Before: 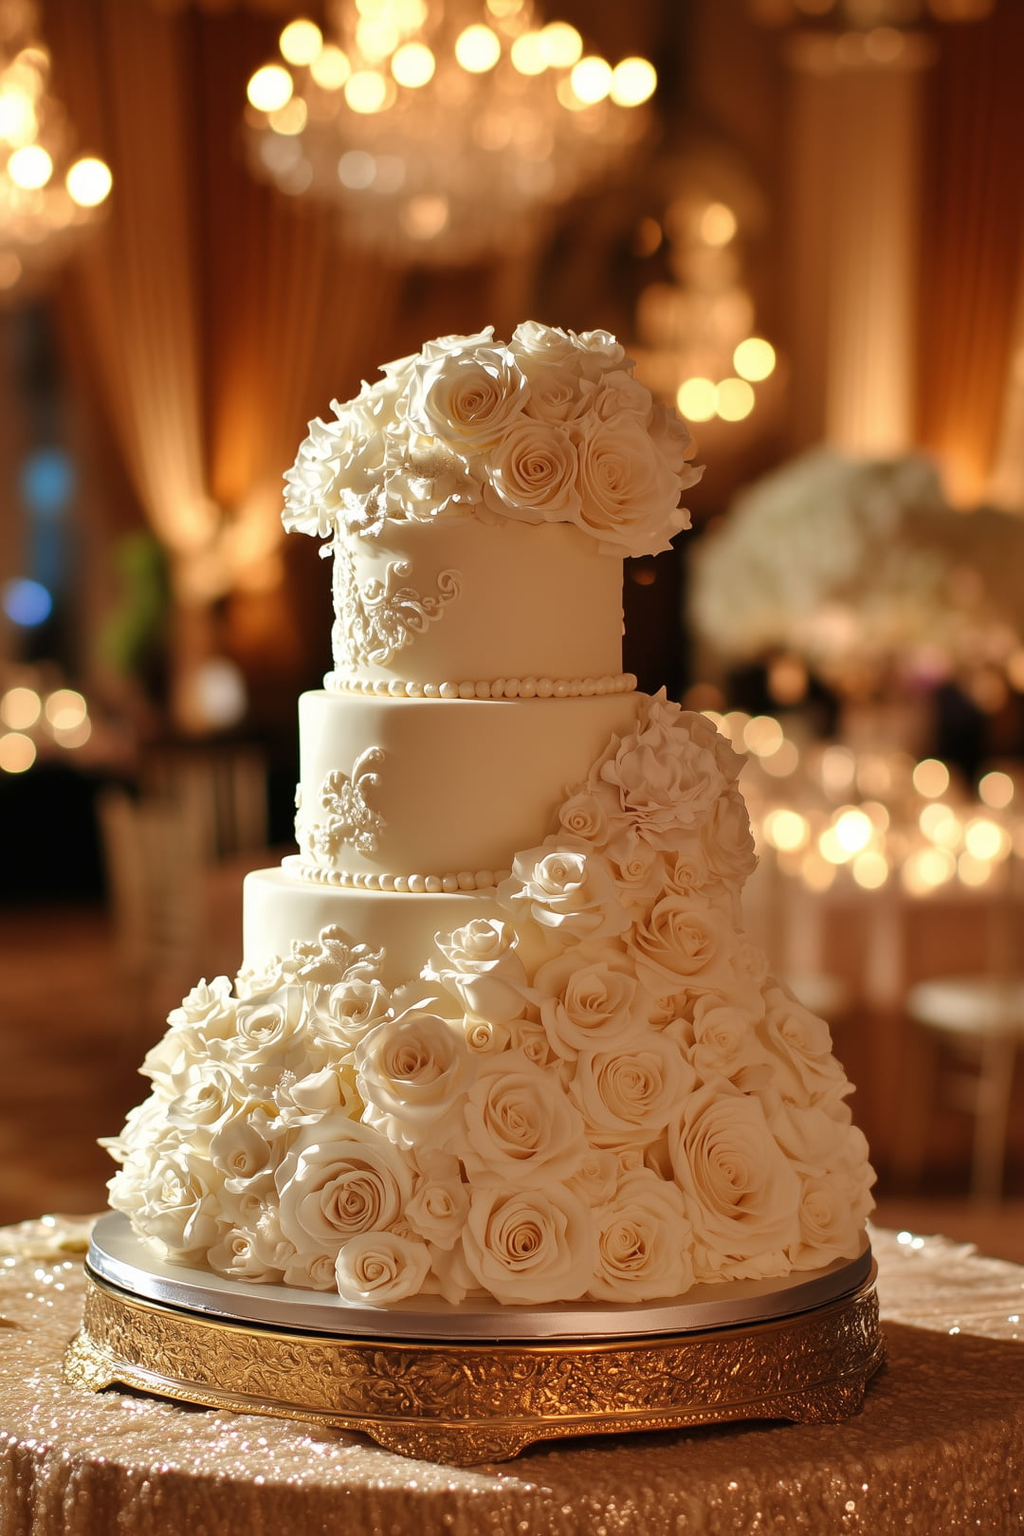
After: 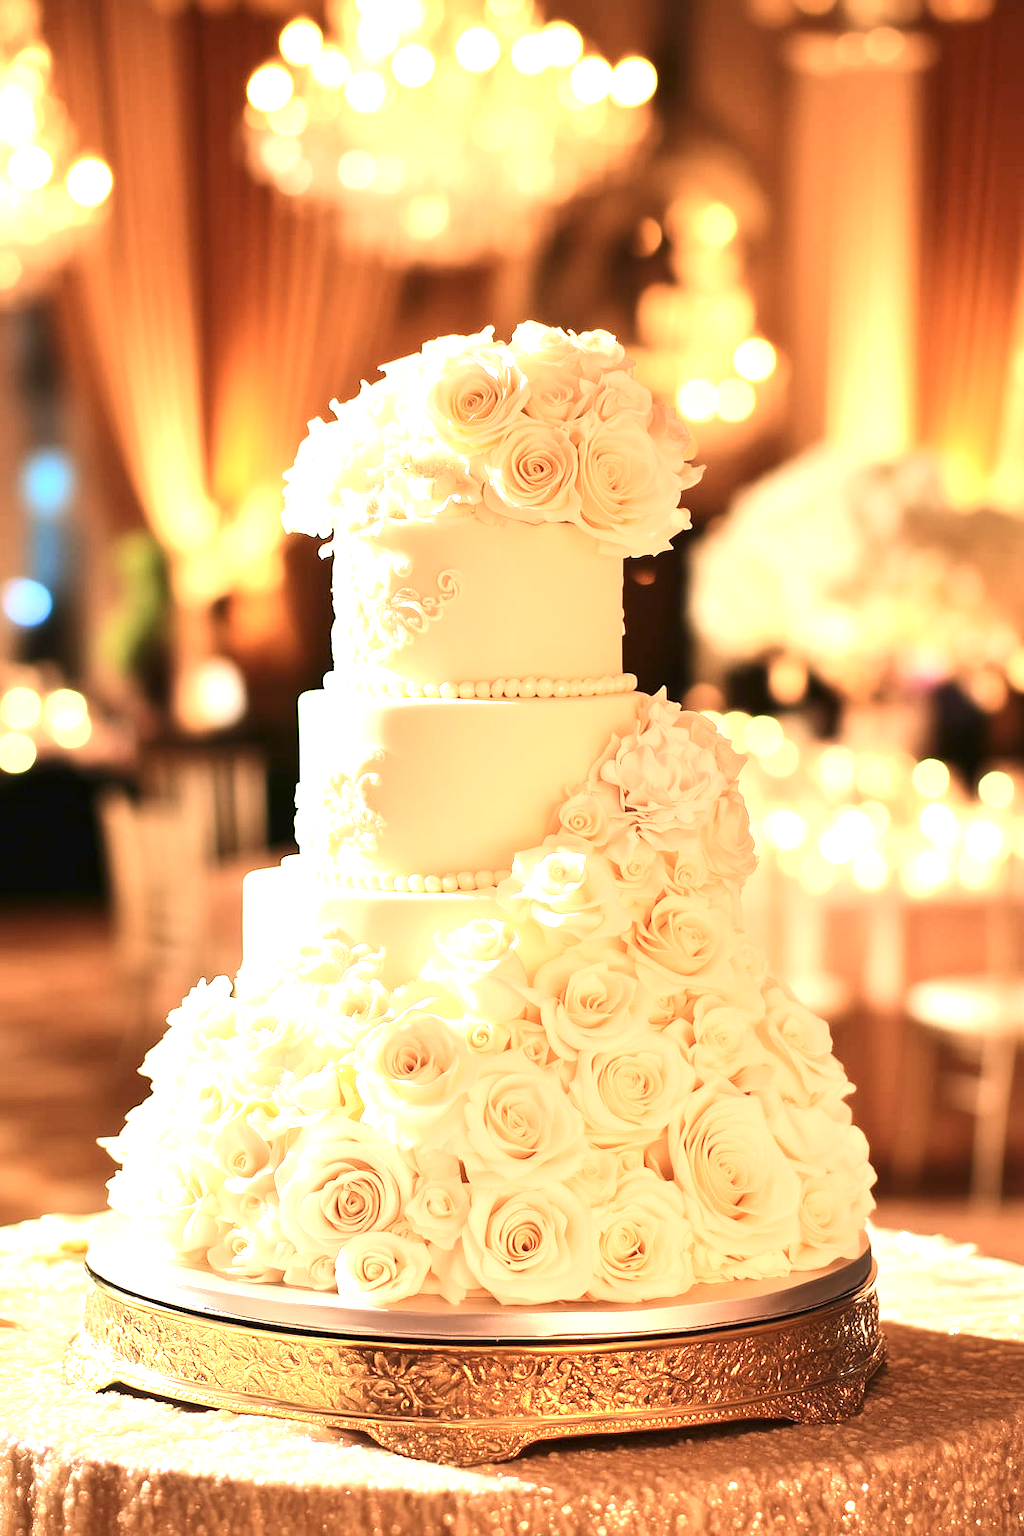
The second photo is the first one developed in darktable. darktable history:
exposure: black level correction 0, exposure 2 EV, compensate highlight preservation false
contrast brightness saturation: contrast 0.22
color zones: curves: ch1 [(0, 0.469) (0.01, 0.469) (0.12, 0.446) (0.248, 0.469) (0.5, 0.5) (0.748, 0.5) (0.99, 0.469) (1, 0.469)]
